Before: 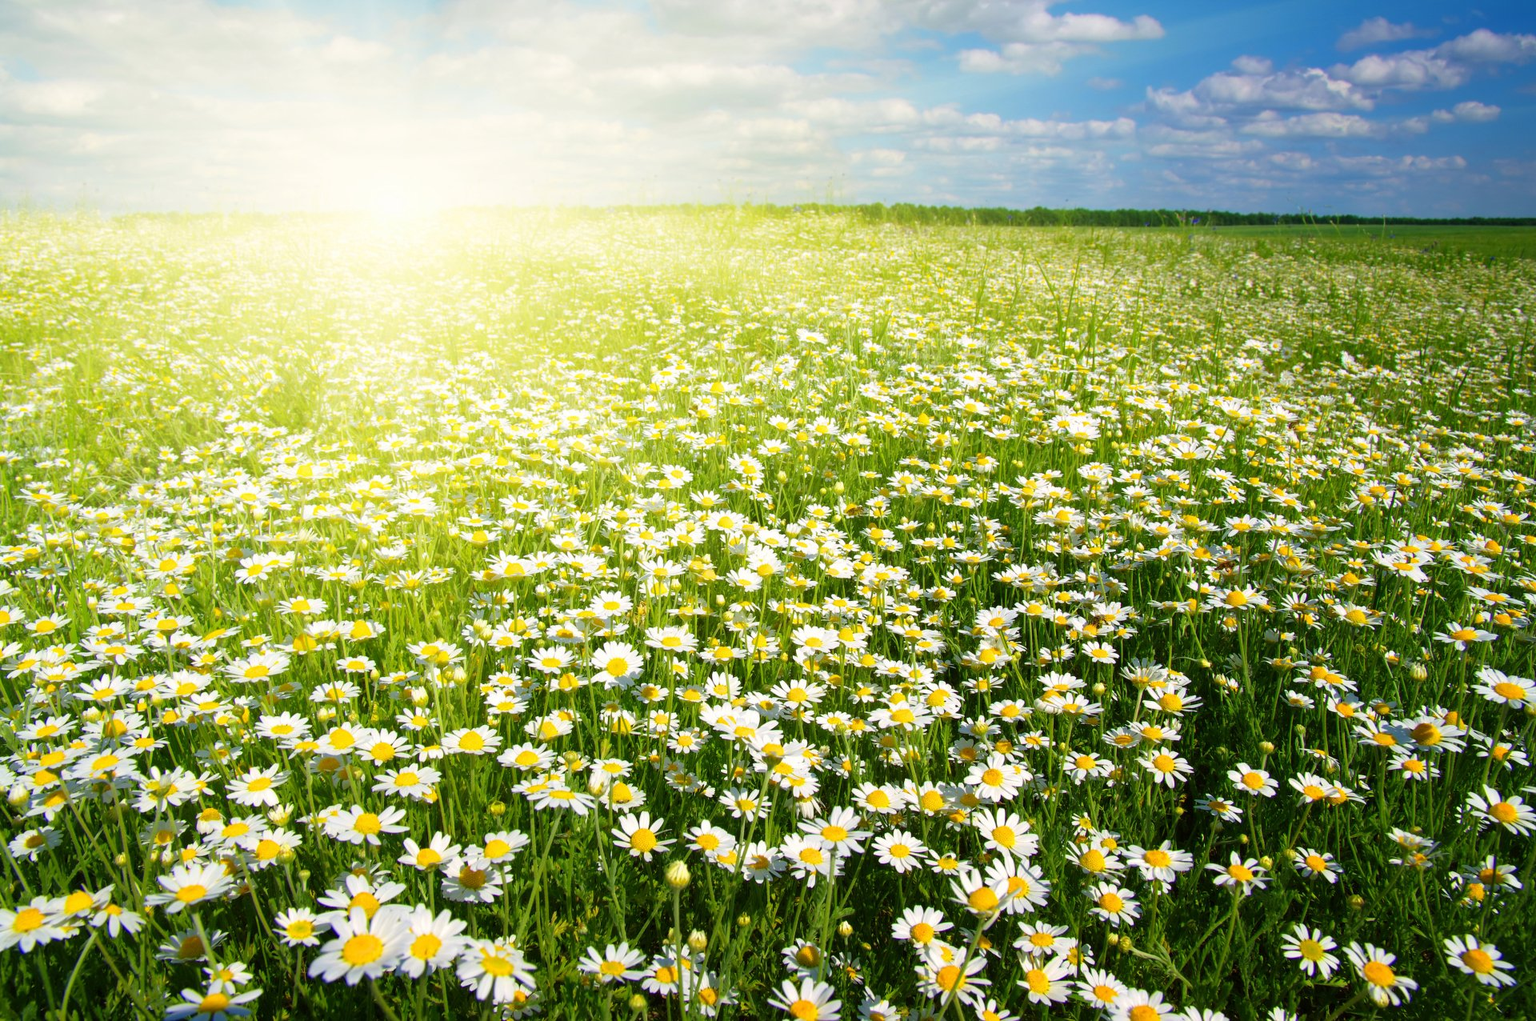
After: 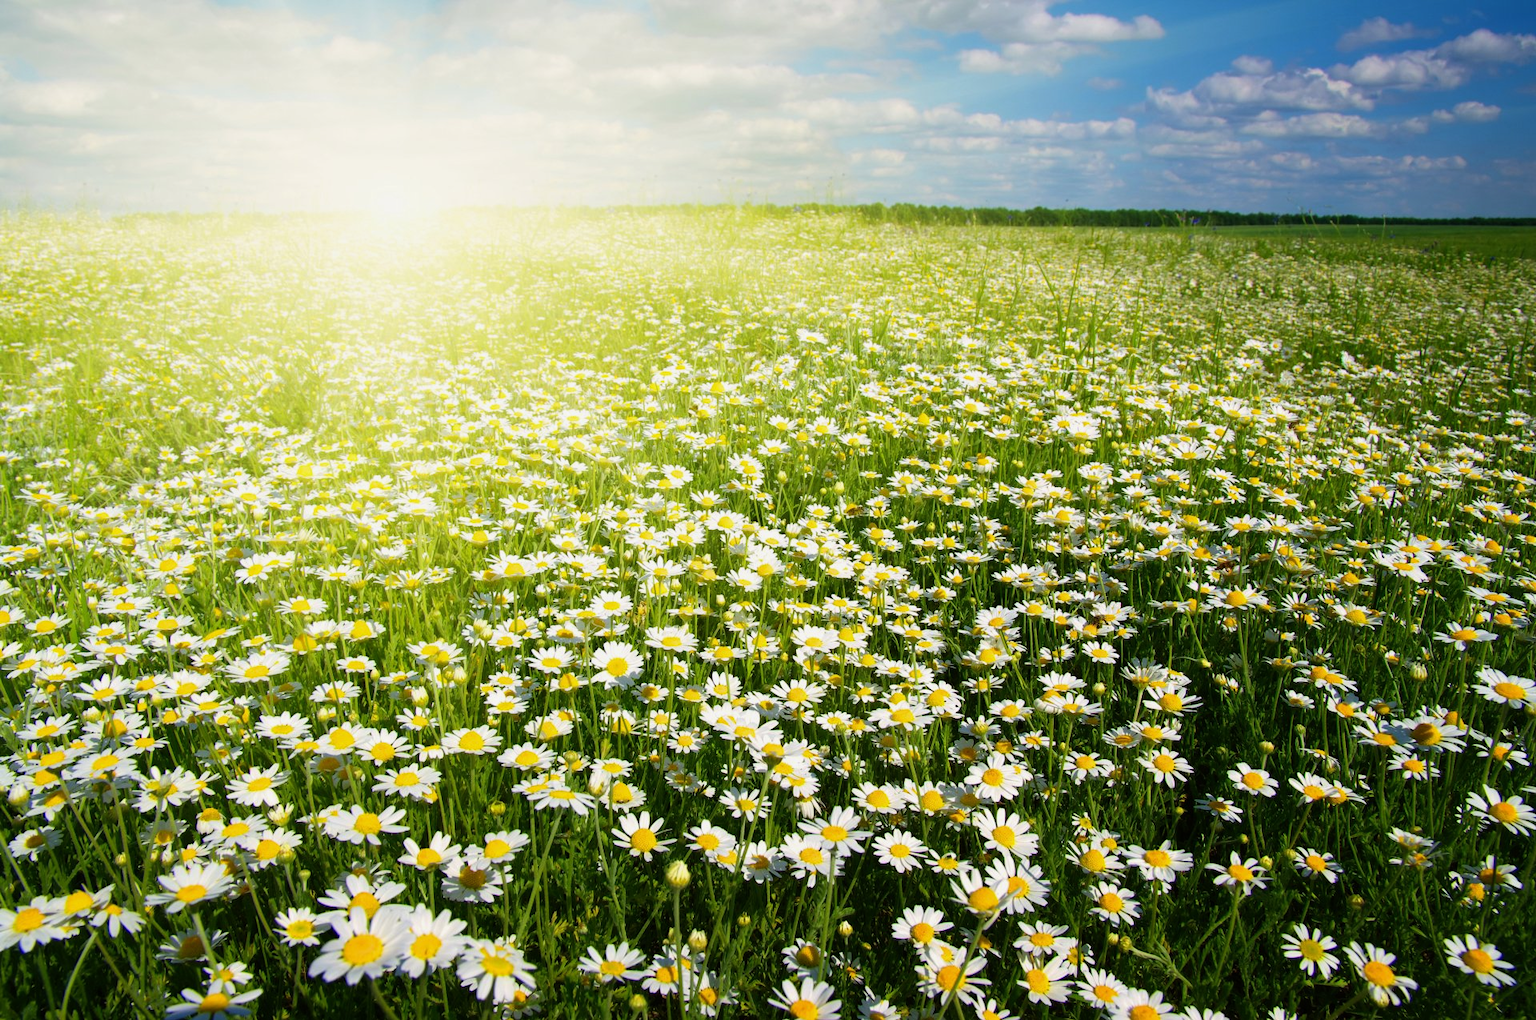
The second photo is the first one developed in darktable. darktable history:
tone equalizer: -8 EV -0.417 EV, -7 EV -0.389 EV, -6 EV -0.333 EV, -5 EV -0.222 EV, -3 EV 0.222 EV, -2 EV 0.333 EV, -1 EV 0.389 EV, +0 EV 0.417 EV, edges refinement/feathering 500, mask exposure compensation -1.57 EV, preserve details no
exposure: exposure -0.492 EV, compensate highlight preservation false
